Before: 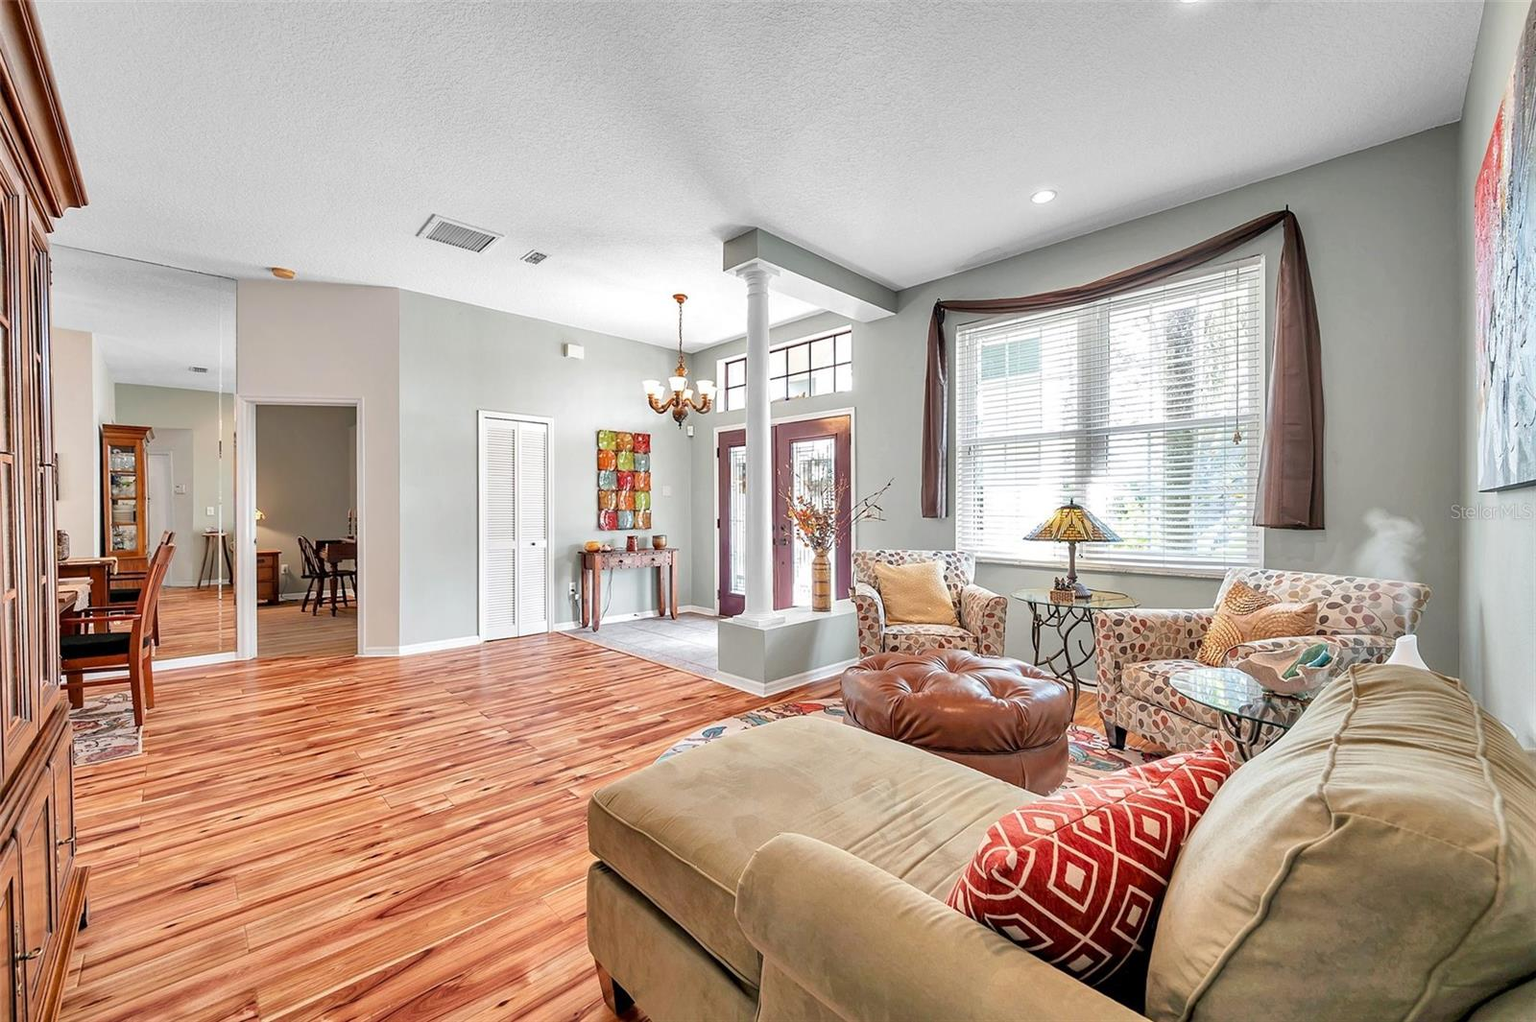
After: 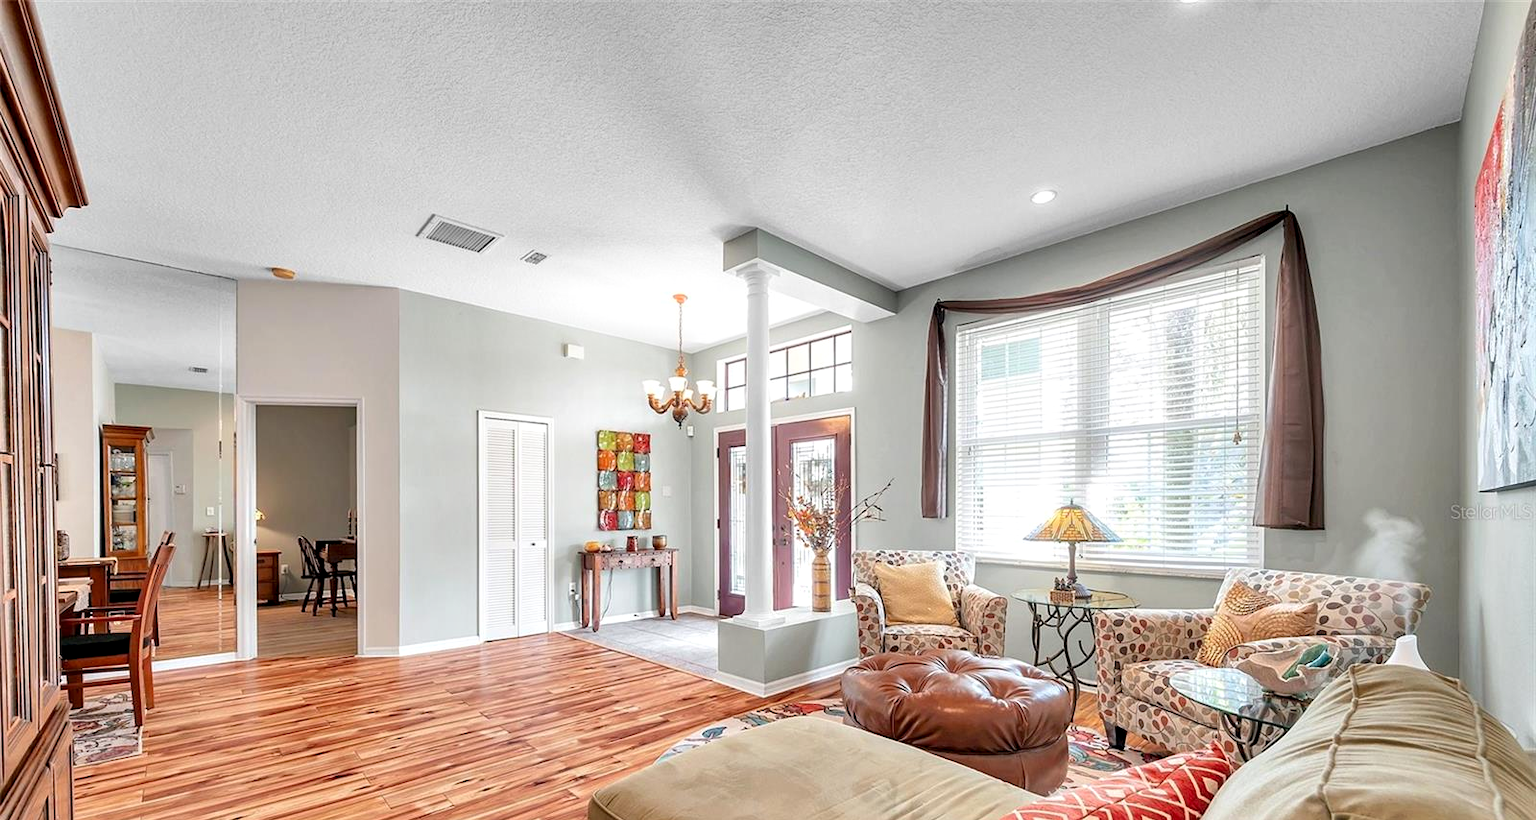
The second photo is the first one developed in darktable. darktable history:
contrast equalizer: octaves 7, y [[0.6 ×6], [0.55 ×6], [0 ×6], [0 ×6], [0 ×6]], mix 0.3
crop: bottom 19.644%
bloom: size 9%, threshold 100%, strength 7%
